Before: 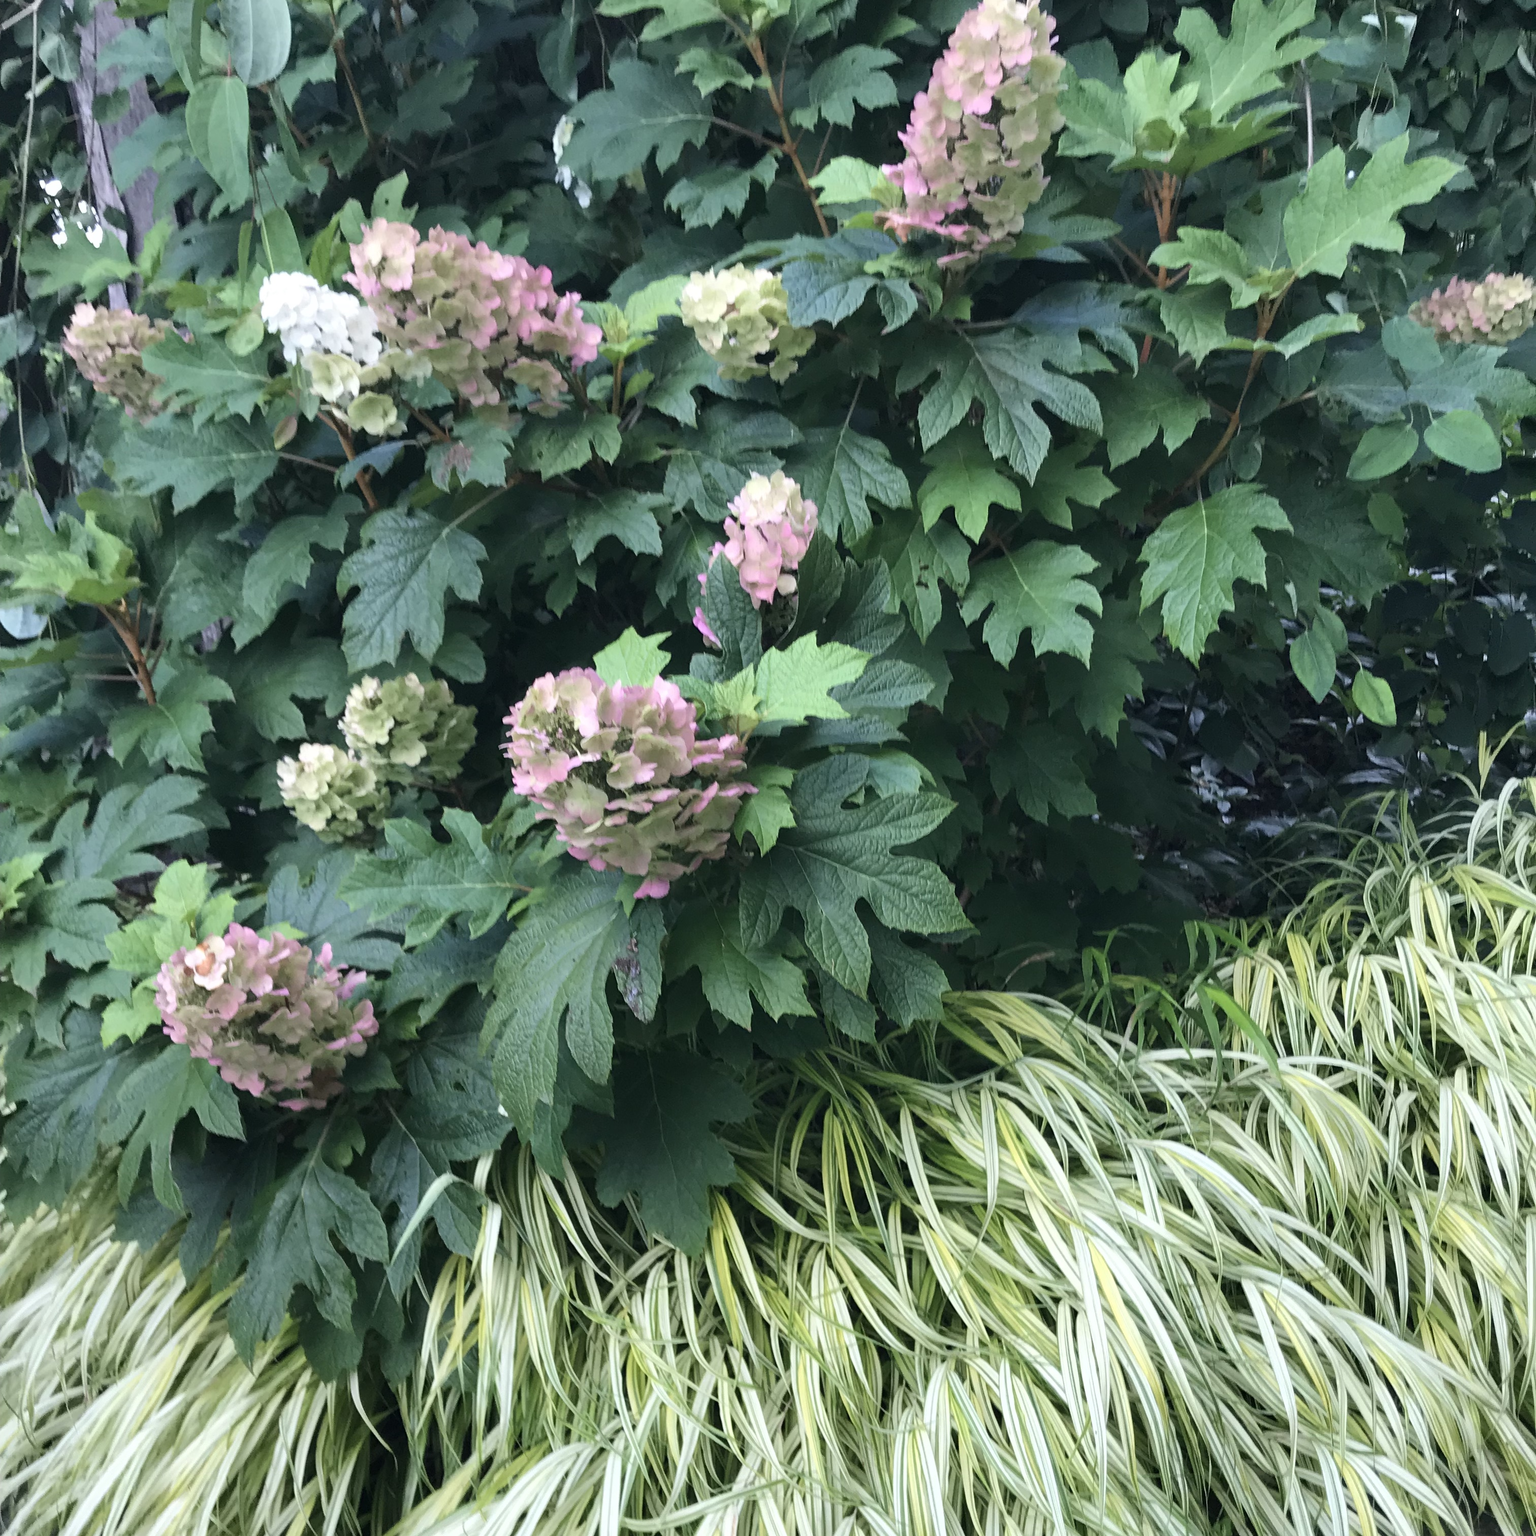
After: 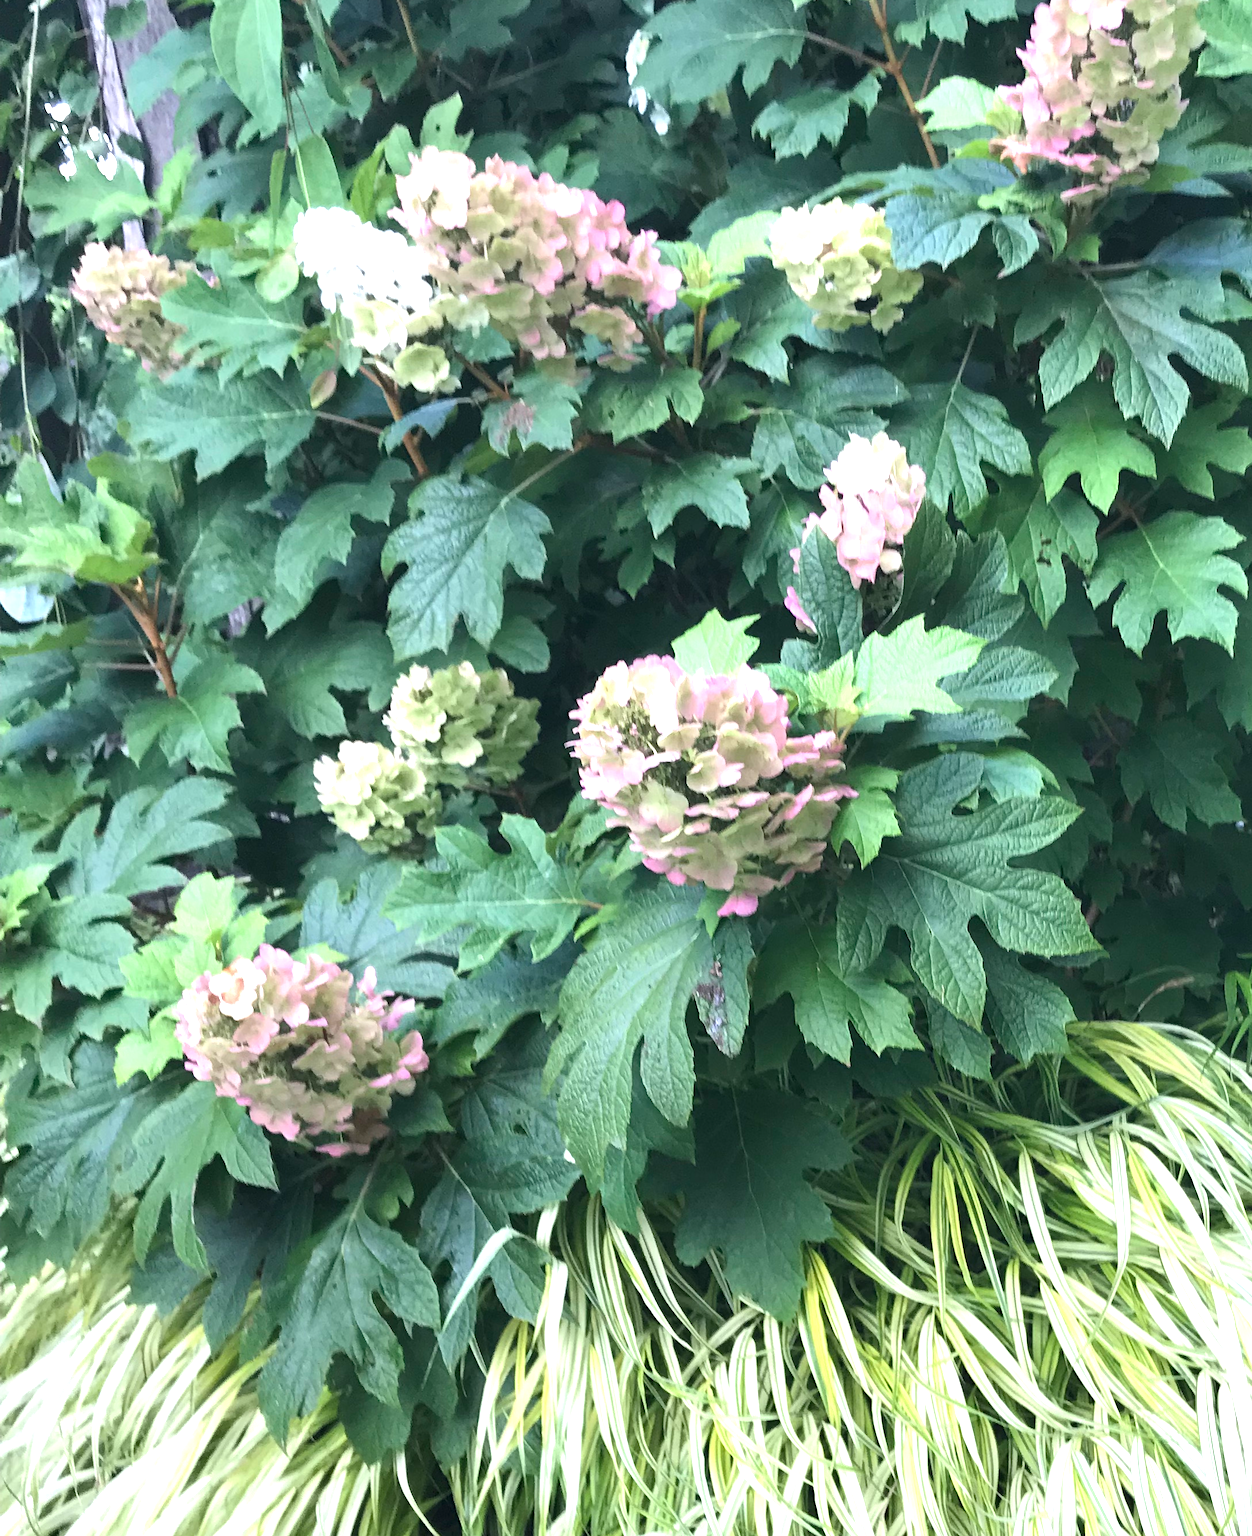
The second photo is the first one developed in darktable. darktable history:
exposure: black level correction 0, exposure 0.953 EV, compensate exposure bias true, compensate highlight preservation false
crop: top 5.803%, right 27.864%, bottom 5.804%
